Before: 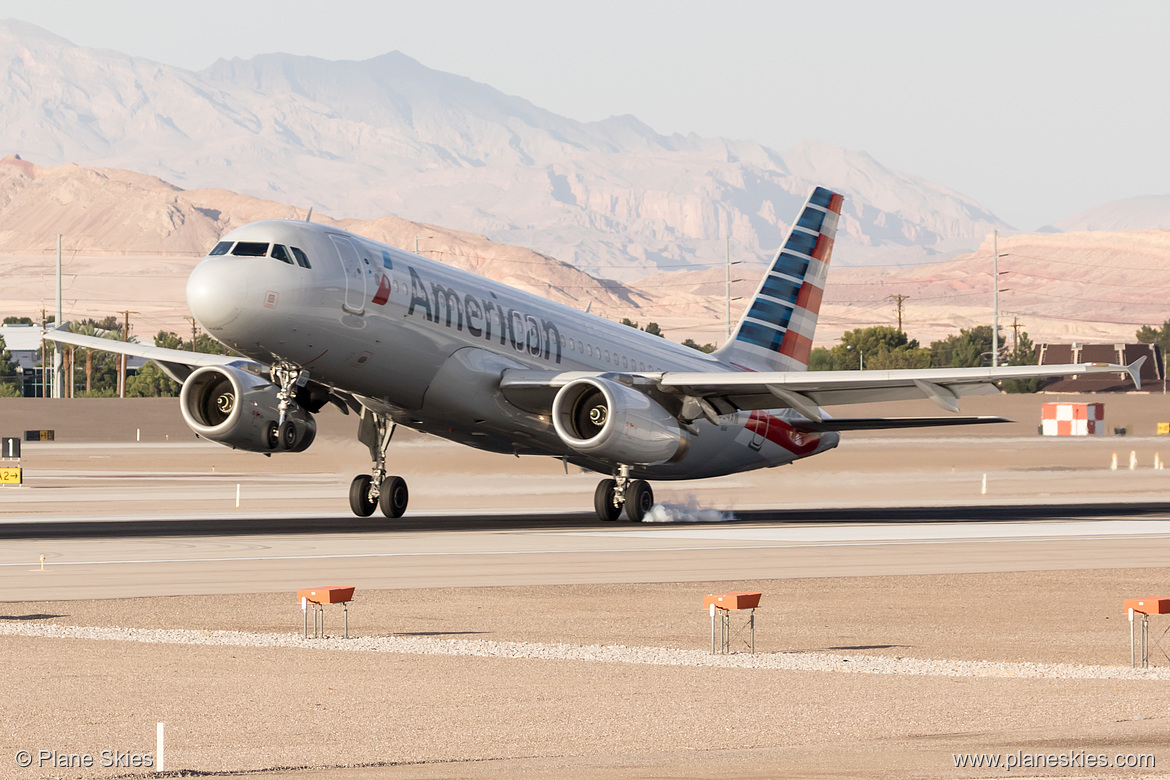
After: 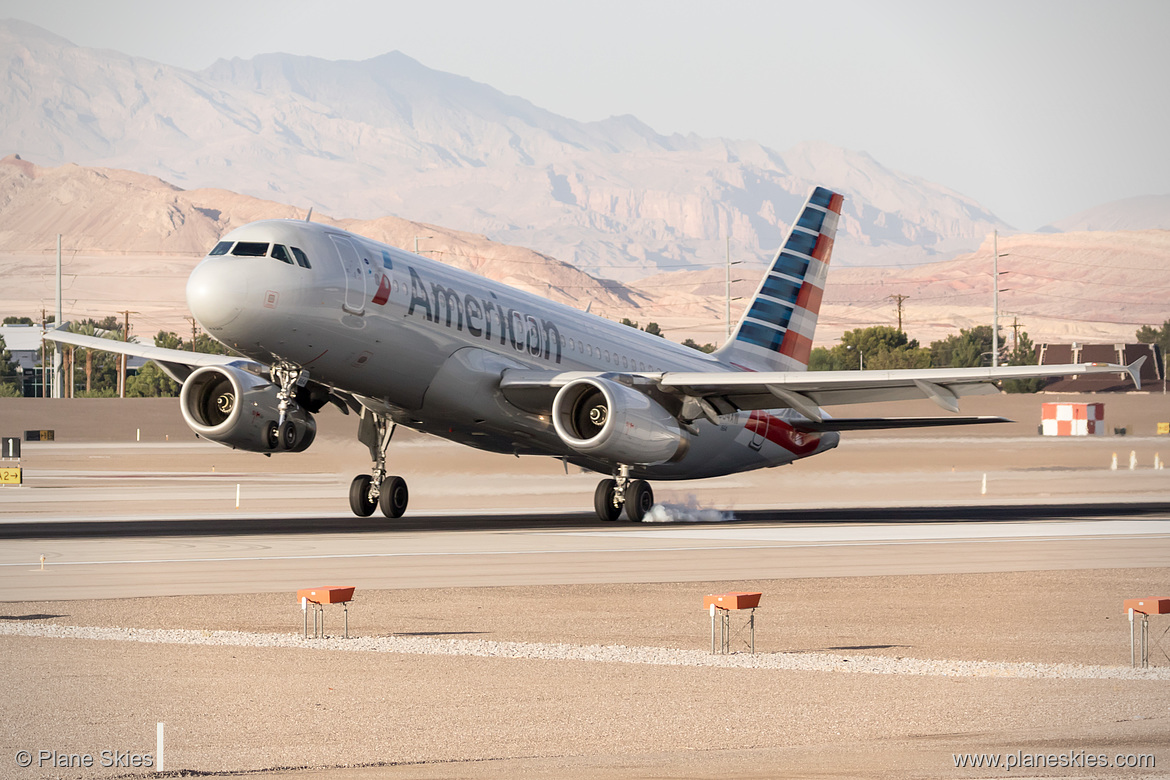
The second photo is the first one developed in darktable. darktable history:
vignetting: brightness -0.4, saturation -0.307
